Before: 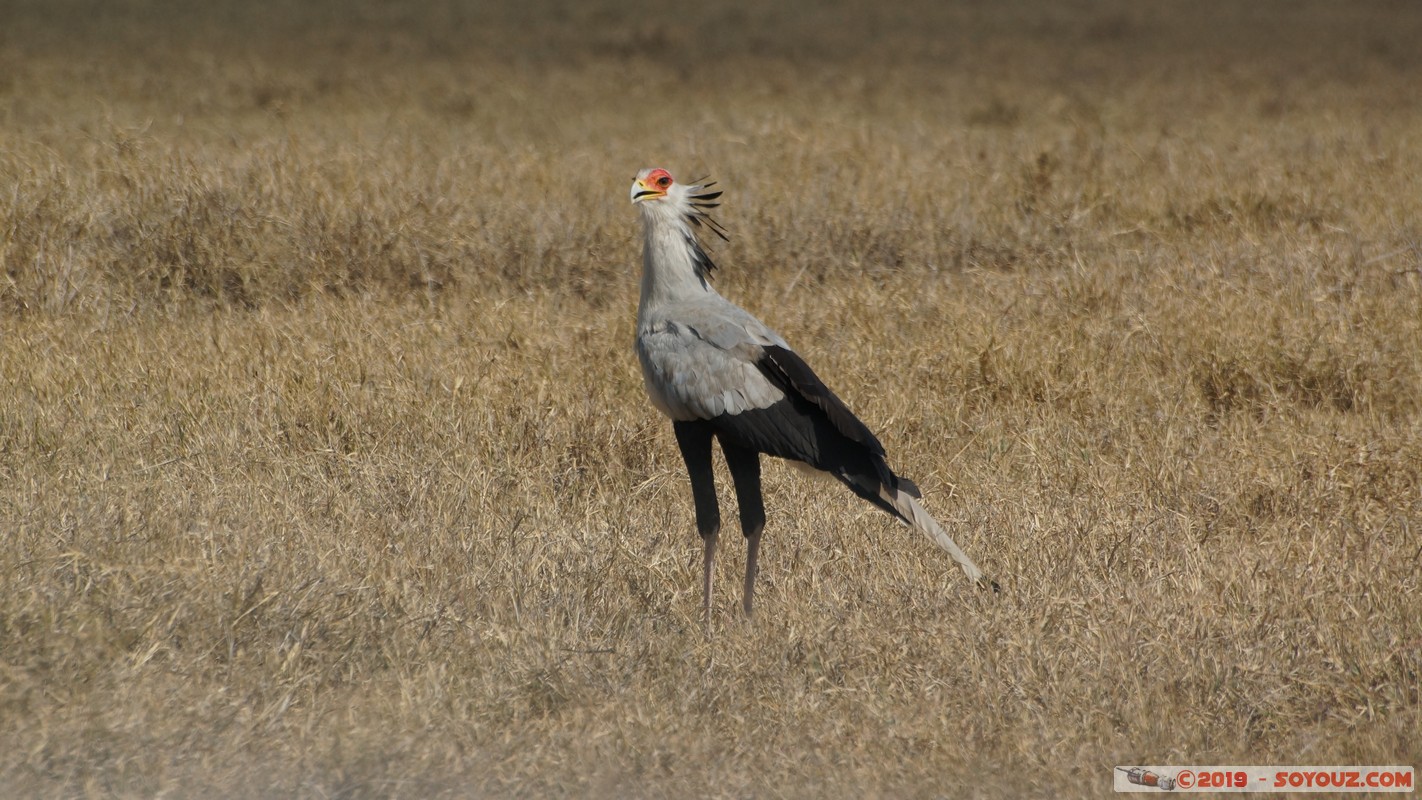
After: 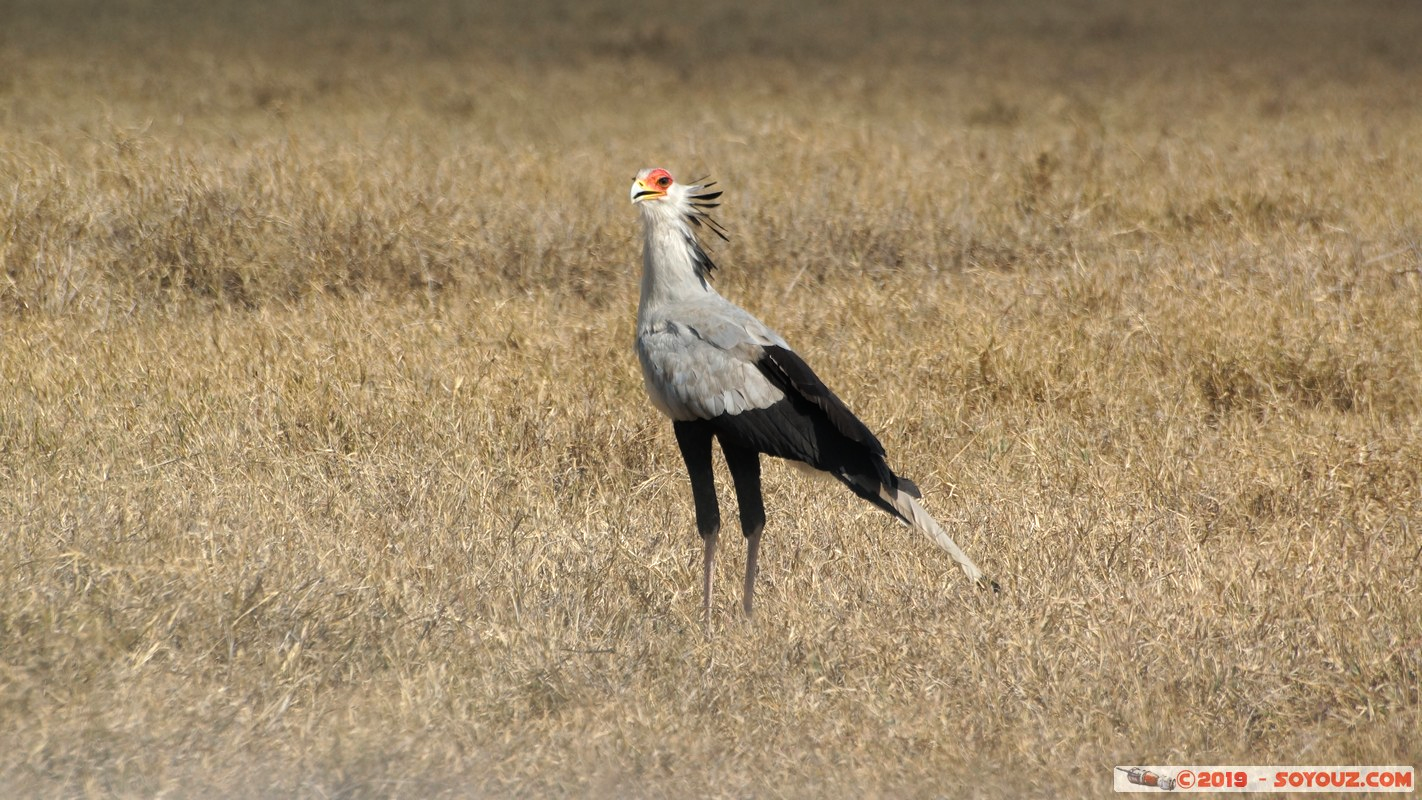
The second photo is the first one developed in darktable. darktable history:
shadows and highlights: shadows 25.53, highlights -24.36
tone equalizer: -8 EV -0.784 EV, -7 EV -0.672 EV, -6 EV -0.63 EV, -5 EV -0.393 EV, -3 EV 0.39 EV, -2 EV 0.6 EV, -1 EV 0.677 EV, +0 EV 0.777 EV
